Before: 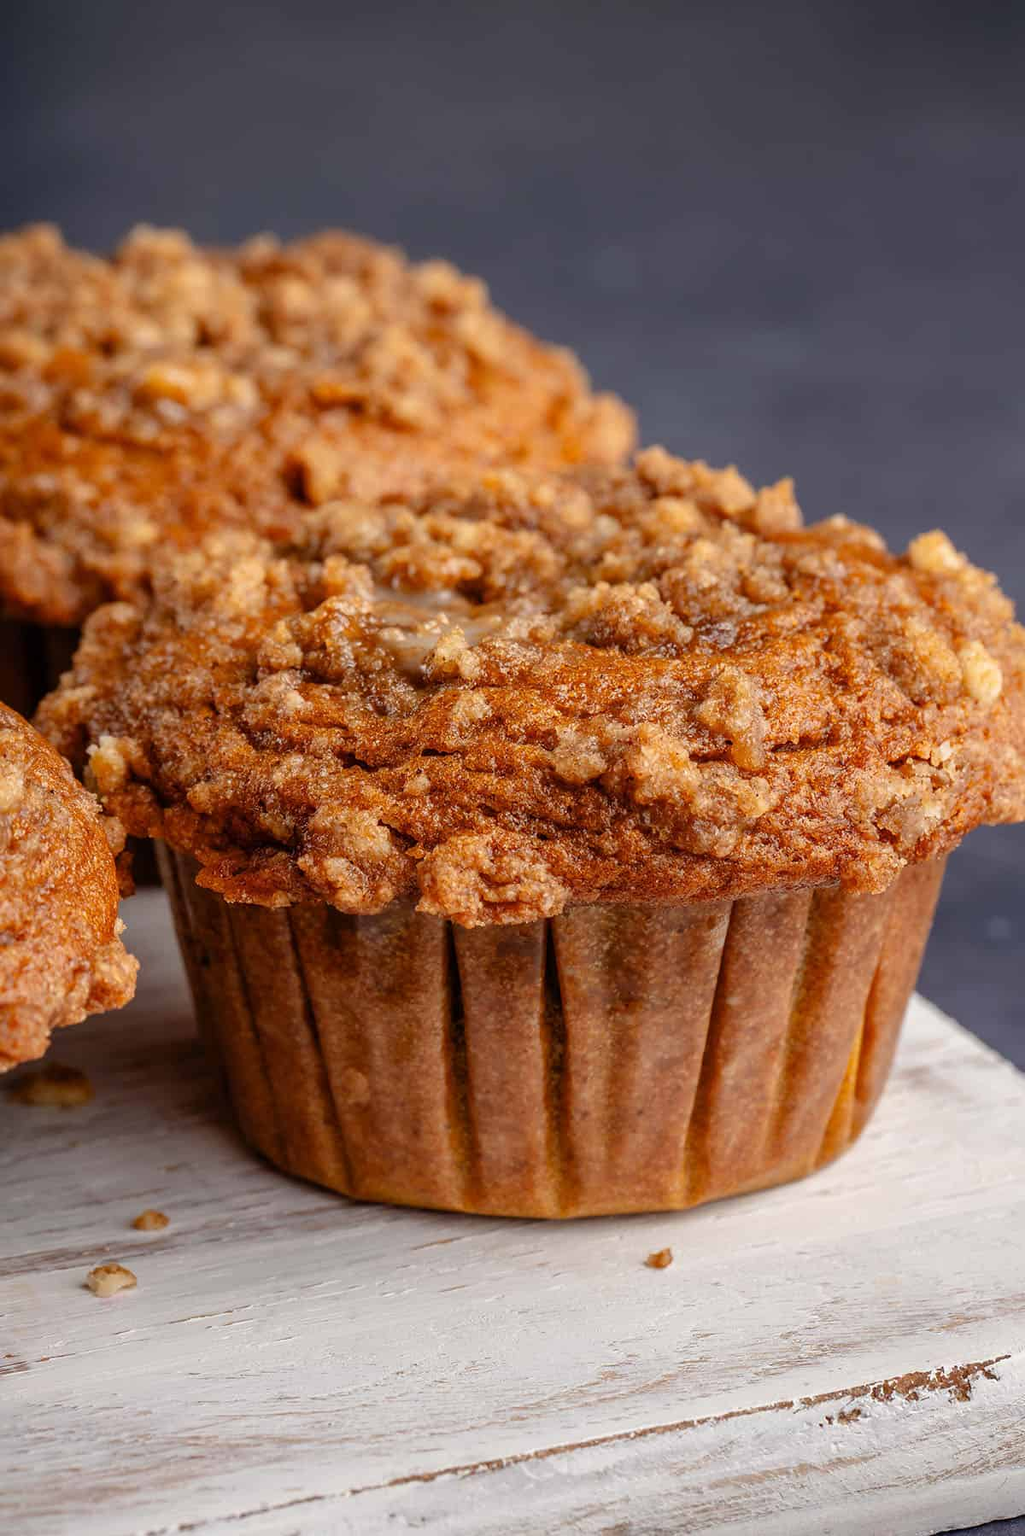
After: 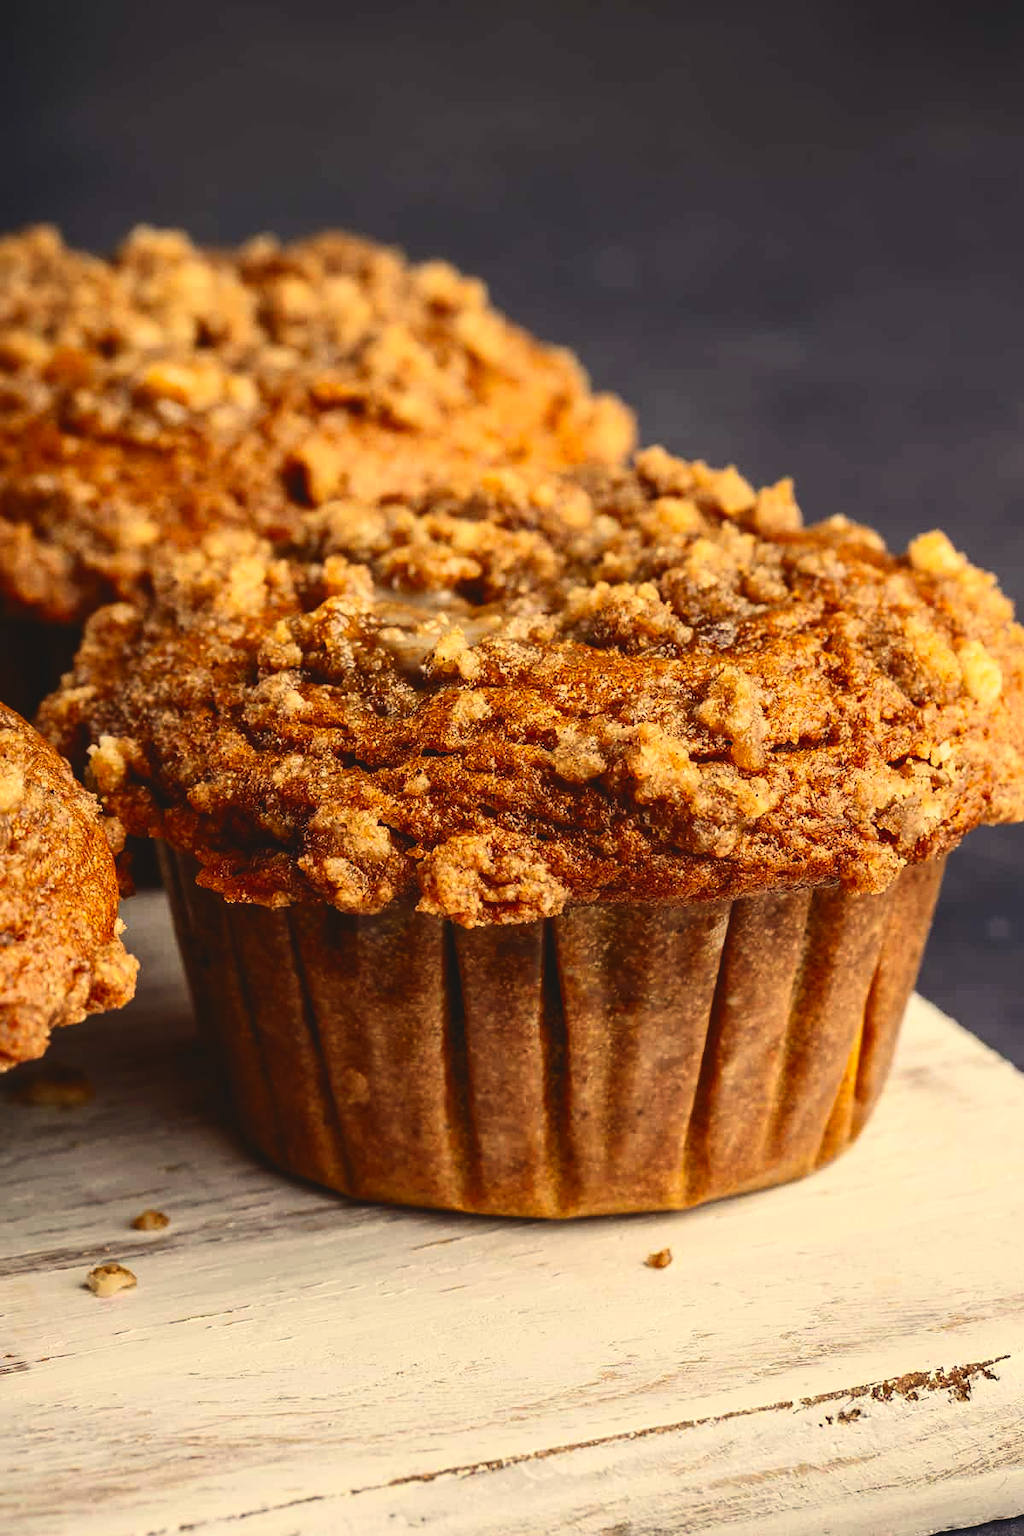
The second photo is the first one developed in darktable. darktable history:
exposure: black level correction -0.03, compensate highlight preservation false
tone equalizer: on, module defaults
color correction: highlights a* 2.72, highlights b* 22.8
contrast brightness saturation: contrast 0.32, brightness -0.08, saturation 0.17
